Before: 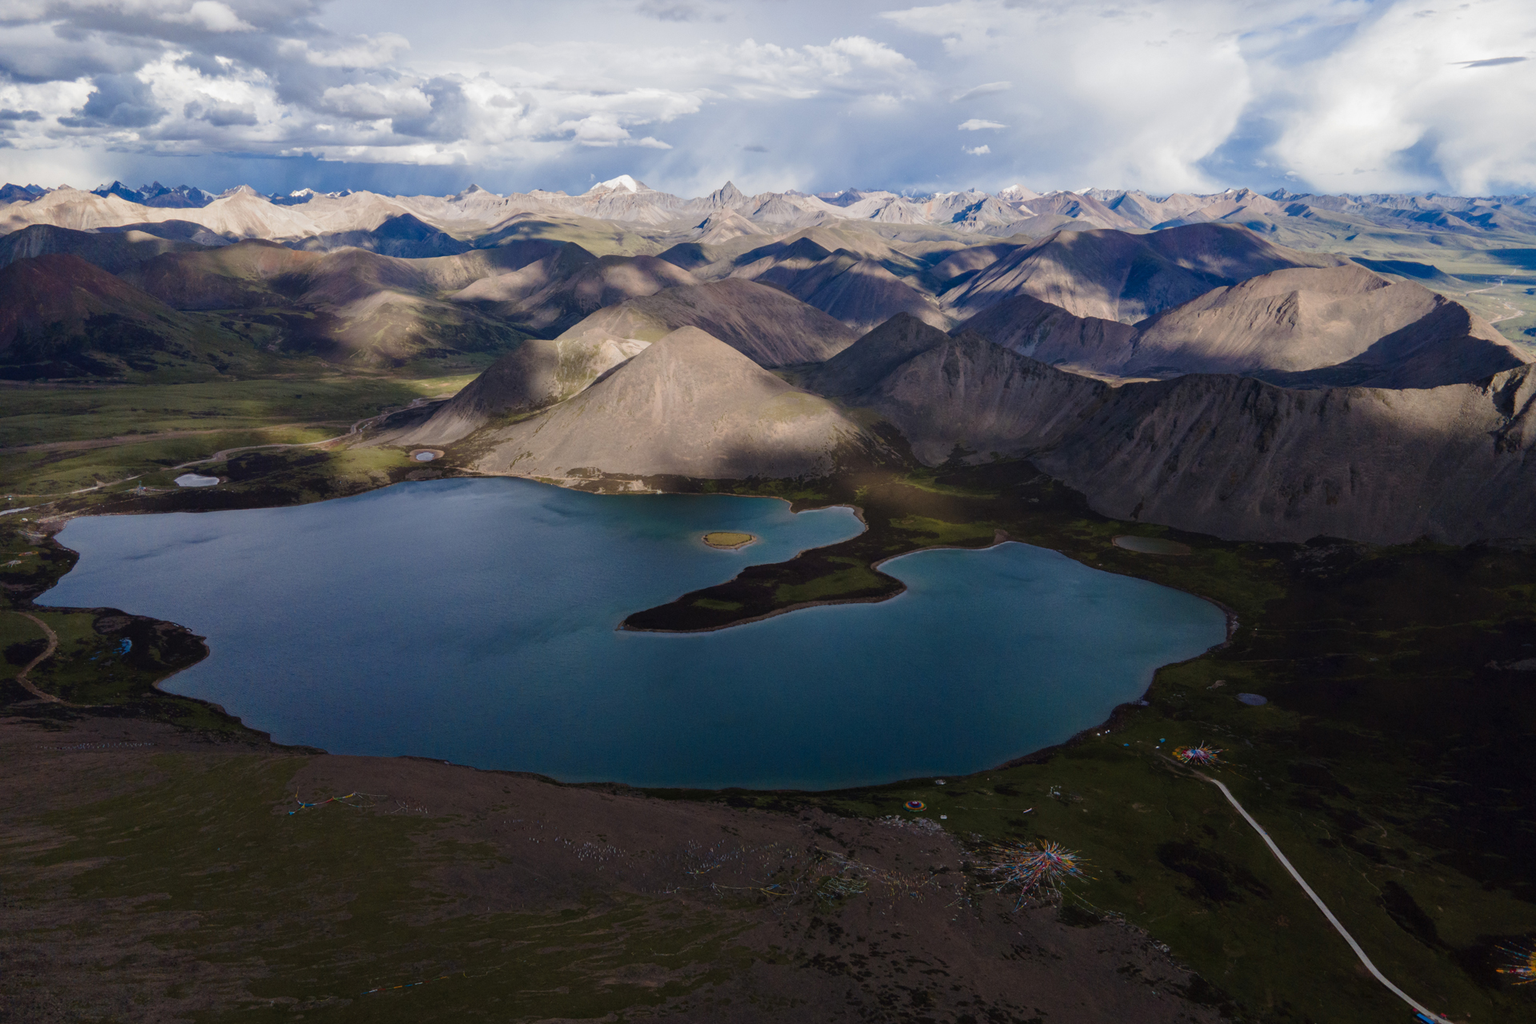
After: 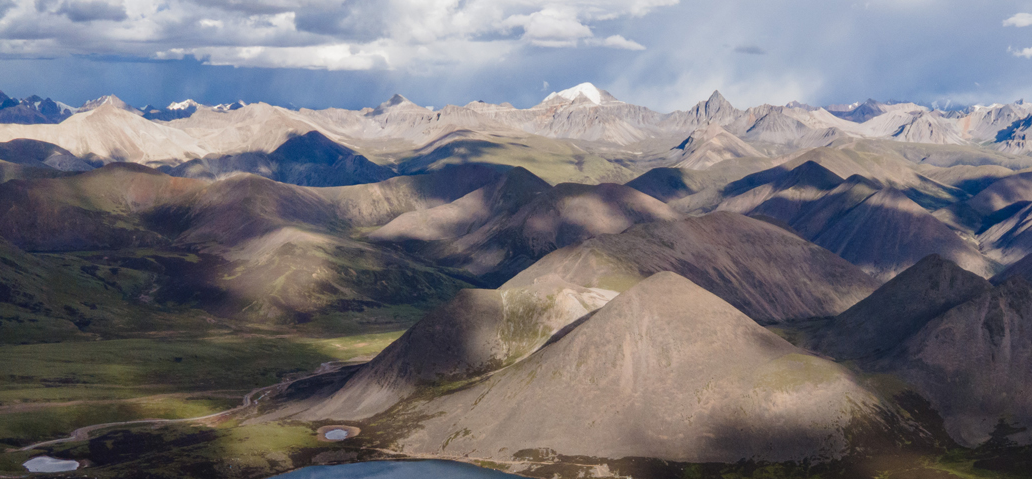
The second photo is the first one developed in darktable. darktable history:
crop: left 10.175%, top 10.676%, right 36.052%, bottom 51.826%
